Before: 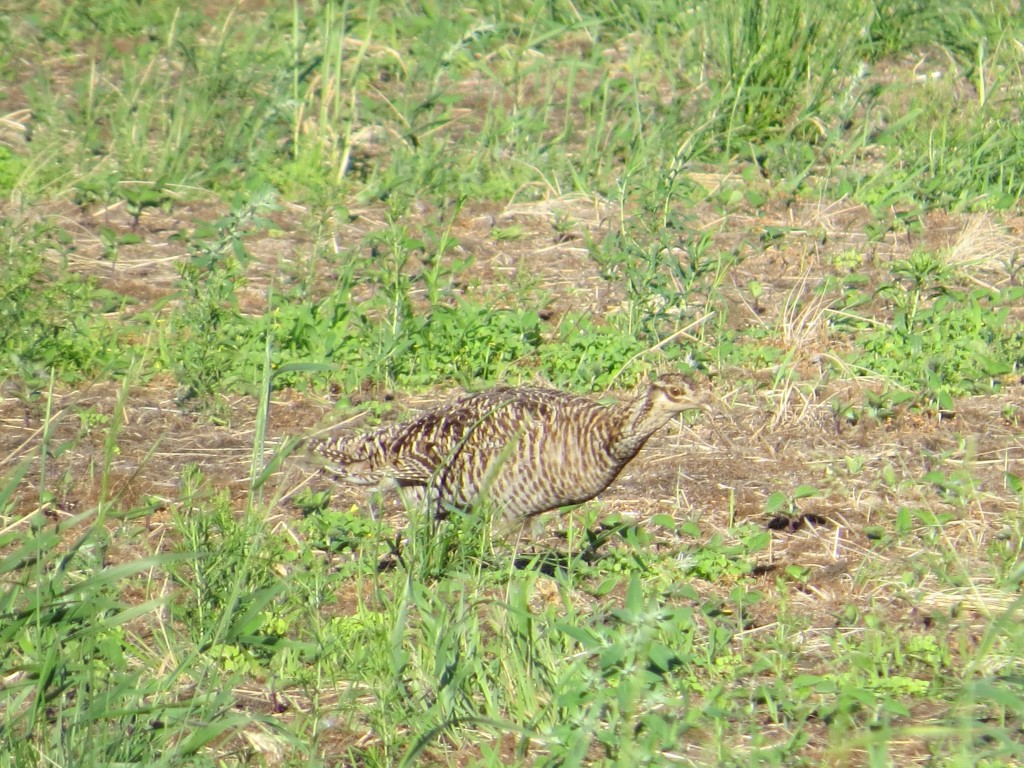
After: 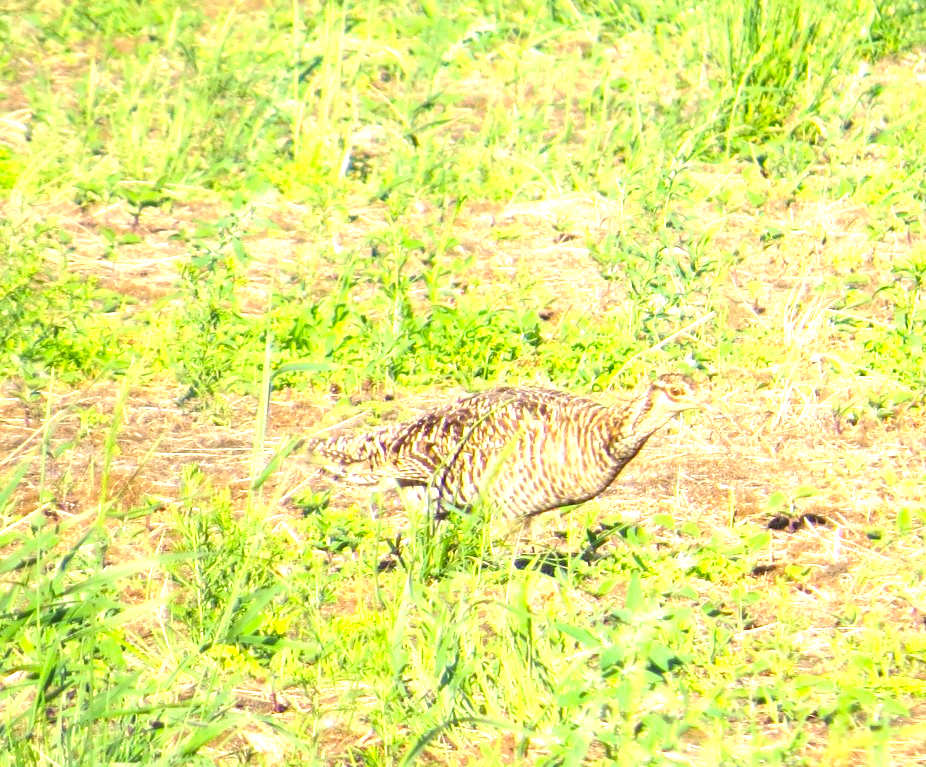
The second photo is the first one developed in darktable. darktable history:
exposure: exposure 1.254 EV, compensate exposure bias true, compensate highlight preservation false
color balance rgb: highlights gain › chroma 1.718%, highlights gain › hue 56.06°, perceptual saturation grading › global saturation 0.572%, global vibrance 44.71%
crop: right 9.477%, bottom 0.038%
